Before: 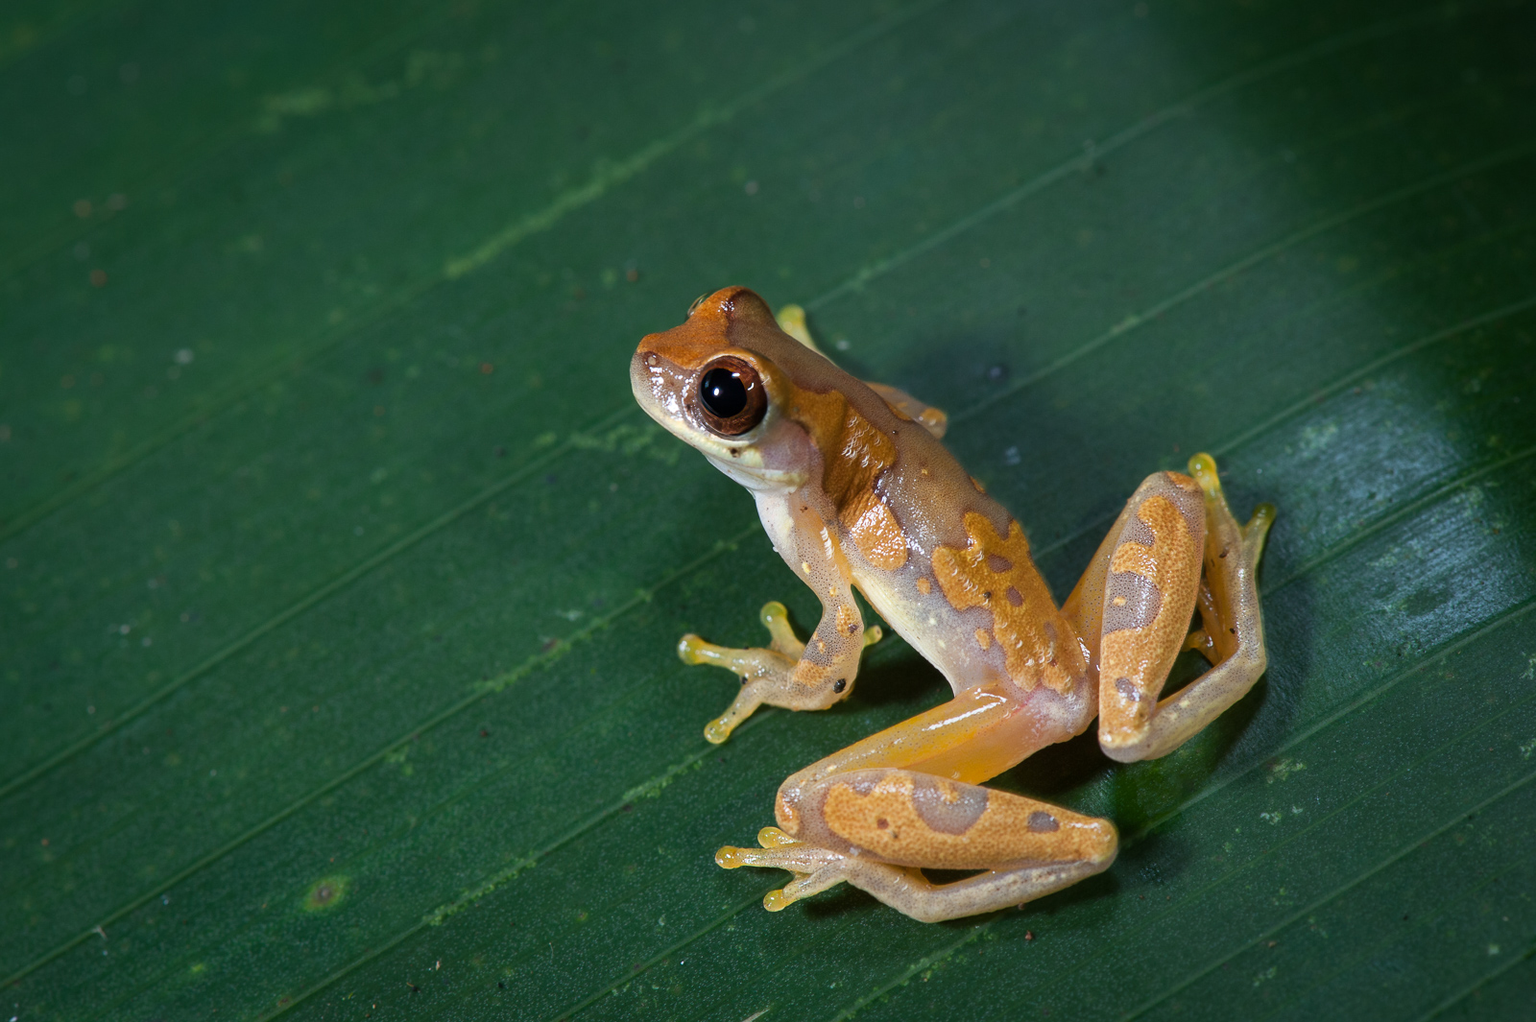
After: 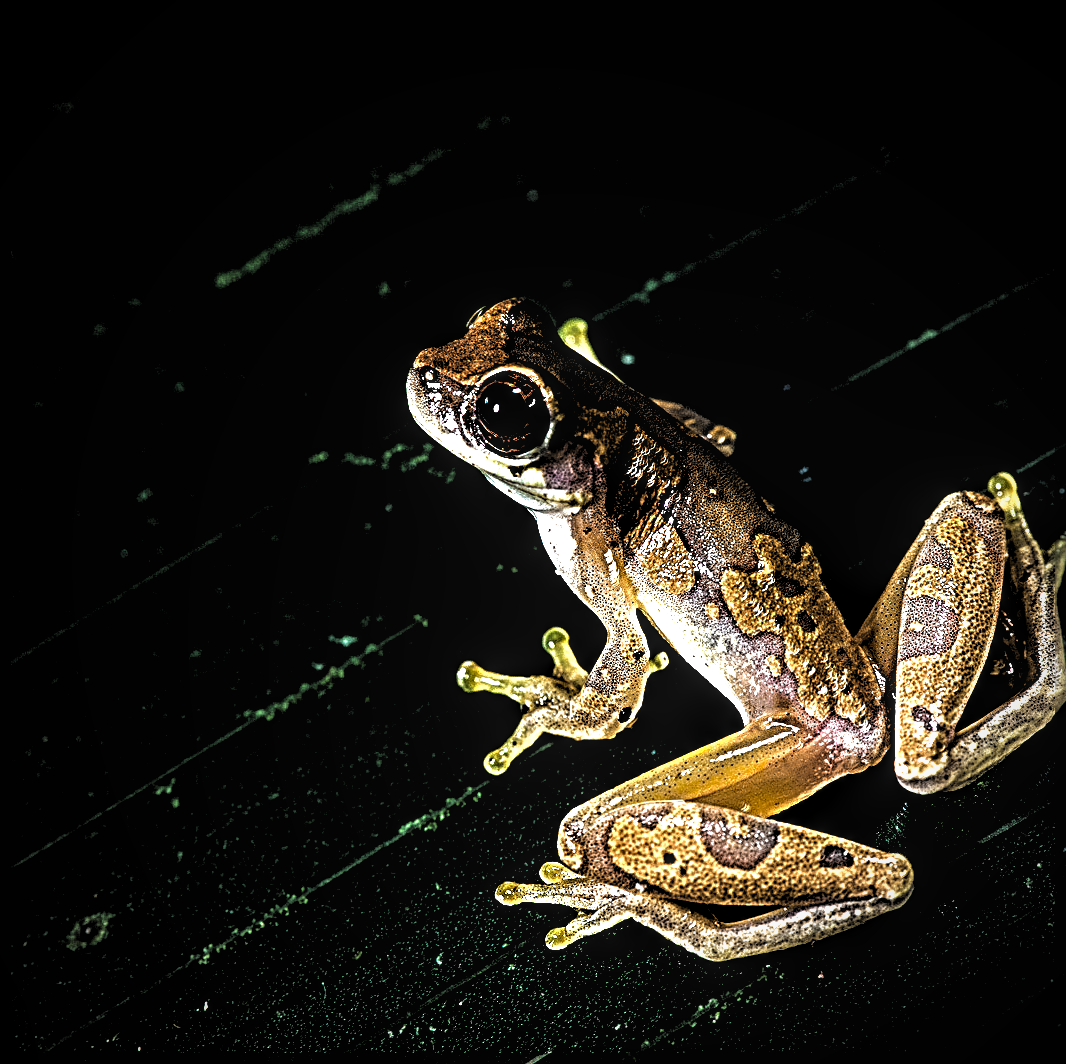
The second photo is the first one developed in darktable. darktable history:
levels: black 8.51%, levels [0.514, 0.759, 1]
vignetting: on, module defaults
crop and rotate: left 15.637%, right 17.693%
exposure: black level correction 0, exposure 1.101 EV, compensate highlight preservation false
velvia: strength 67.63%, mid-tones bias 0.975
local contrast: highlights 27%, detail 150%
sharpen: radius 4.021, amount 1.994
